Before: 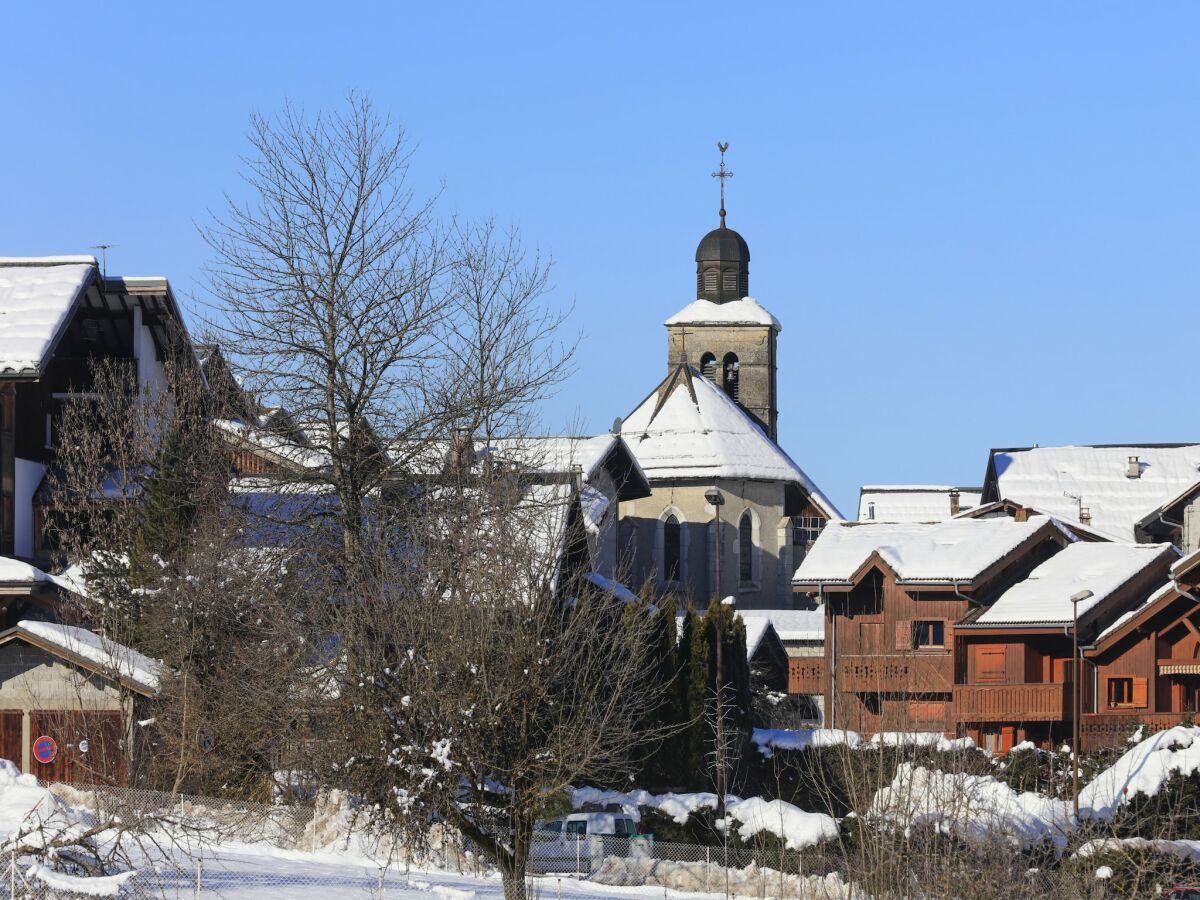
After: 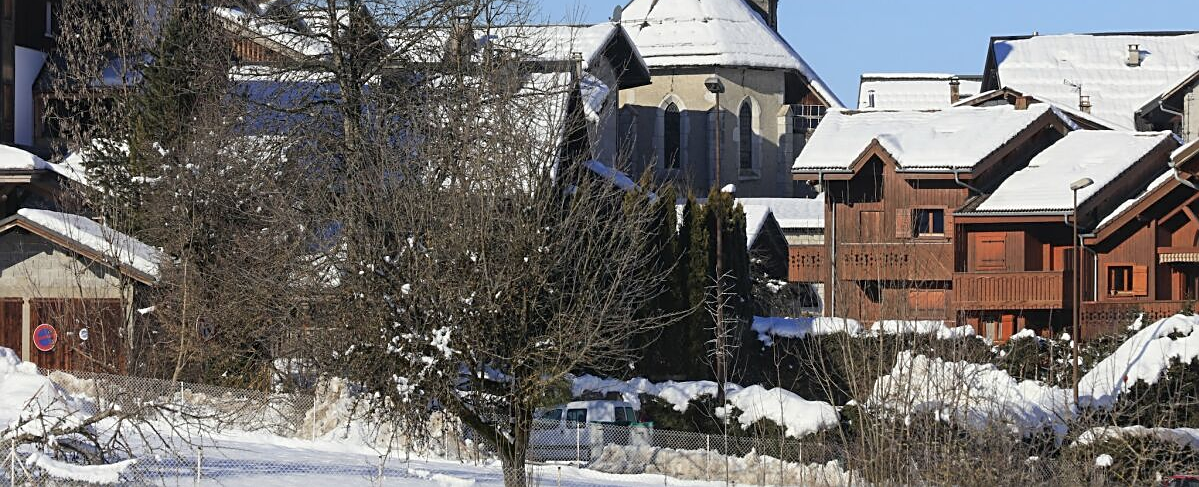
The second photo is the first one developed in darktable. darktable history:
sharpen: on, module defaults
contrast brightness saturation: saturation -0.063
crop and rotate: top 45.779%, right 0.04%
